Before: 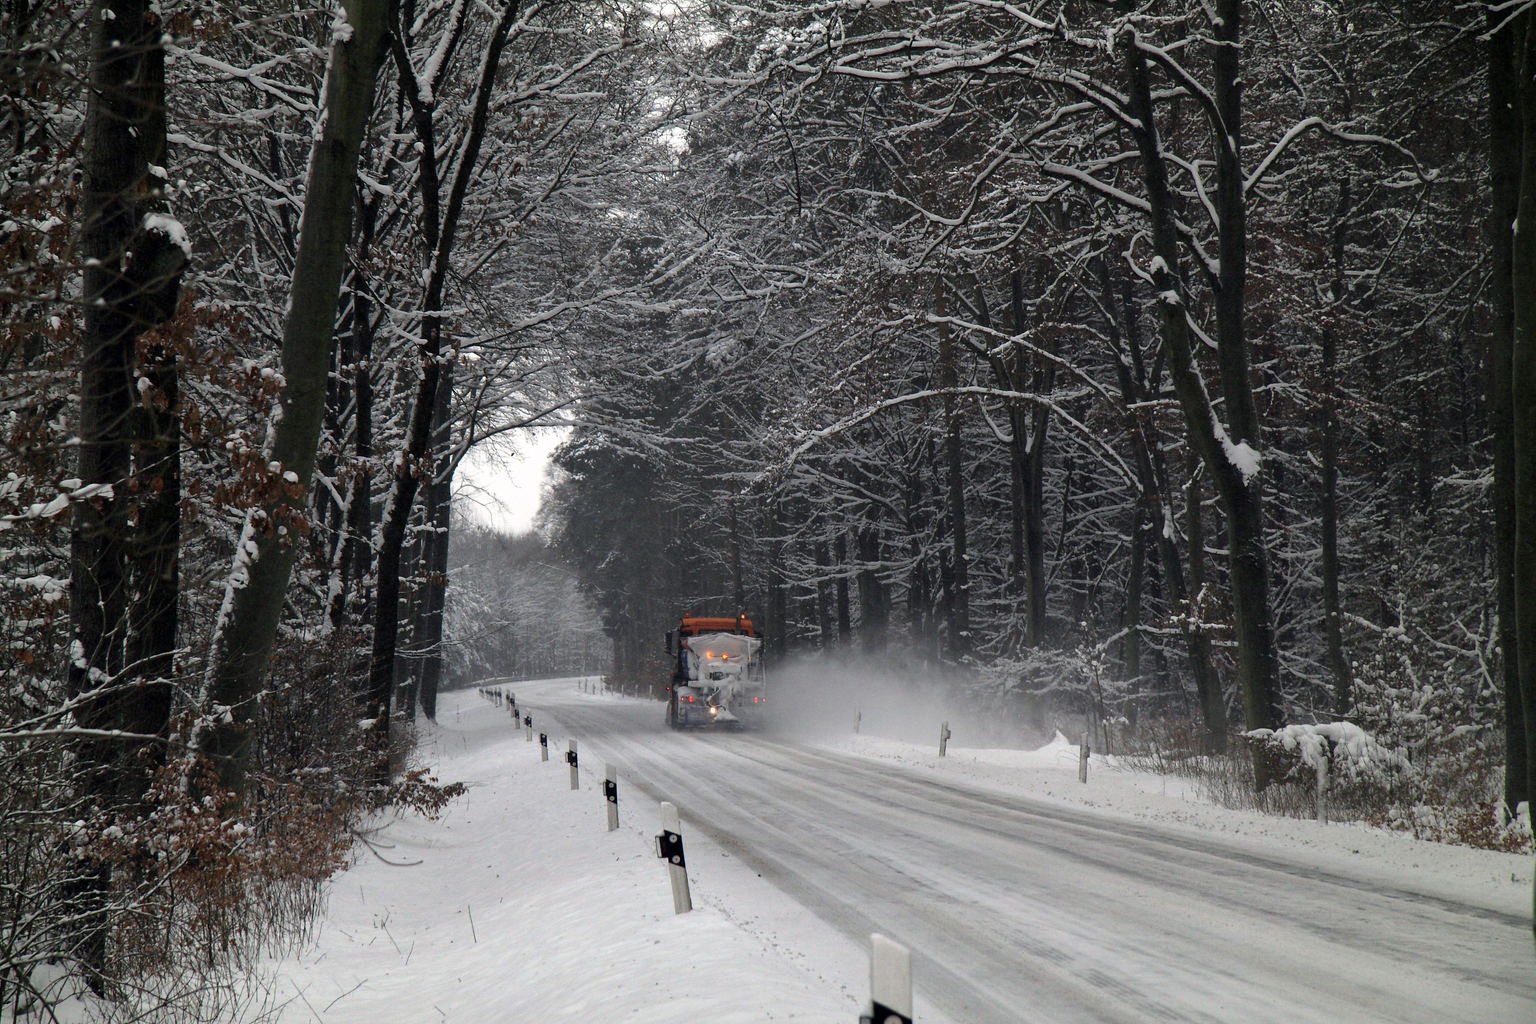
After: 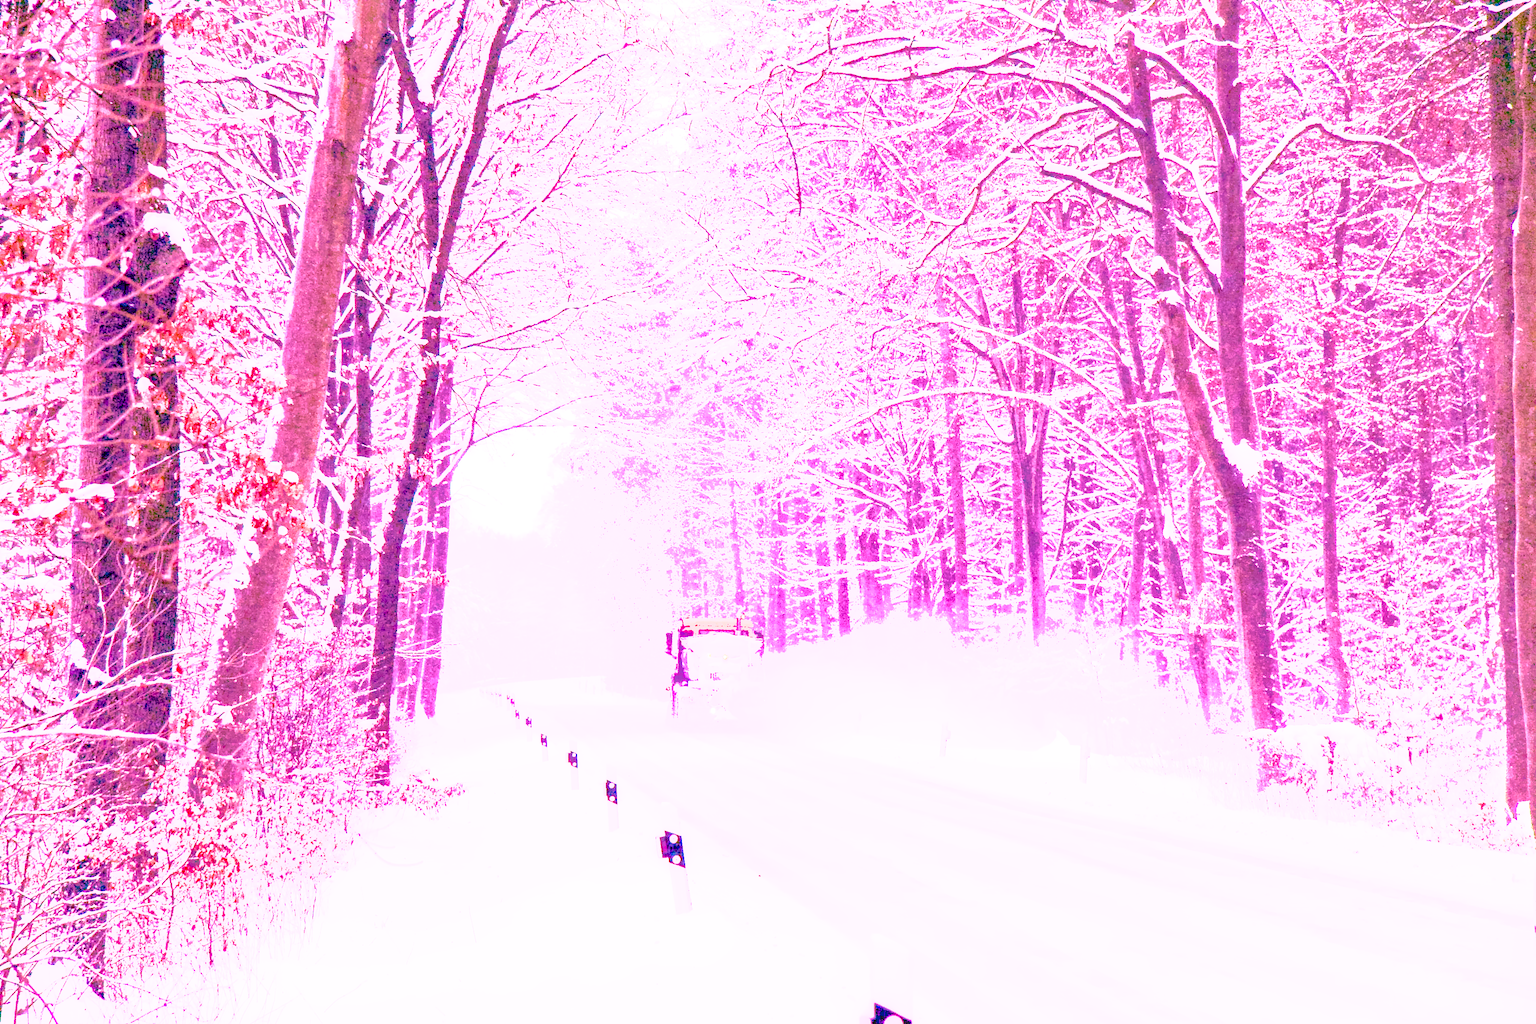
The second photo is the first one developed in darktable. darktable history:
local contrast: on, module defaults
color calibration: illuminant as shot in camera, x 0.358, y 0.373, temperature 4628.91 K
denoise (profiled): preserve shadows 1.52, scattering 0.002, a [-1, 0, 0], compensate highlight preservation false
haze removal: compatibility mode true, adaptive false
highlight reconstruction: on, module defaults
hot pixels: on, module defaults
lens correction: scale 1, crop 1, focal 16, aperture 5.6, distance 1000, camera "Canon EOS RP", lens "Canon RF 16mm F2.8 STM"
shadows and highlights: on, module defaults
white balance: red 2.229, blue 1.46
velvia: on, module defaults
color balance rgb "Colors on Steroids": linear chroma grading › shadows 10%, linear chroma grading › highlights 10%, linear chroma grading › global chroma 15%, linear chroma grading › mid-tones 15%, perceptual saturation grading › global saturation 40%, perceptual saturation grading › highlights -25%, perceptual saturation grading › mid-tones 35%, perceptual saturation grading › shadows 35%, perceptual brilliance grading › global brilliance 11.29%, global vibrance 11.29%
exposure: black level correction 0, exposure 1.675 EV, compensate exposure bias true, compensate highlight preservation false
tone equalizer "mask blending: all purposes": on, module defaults
